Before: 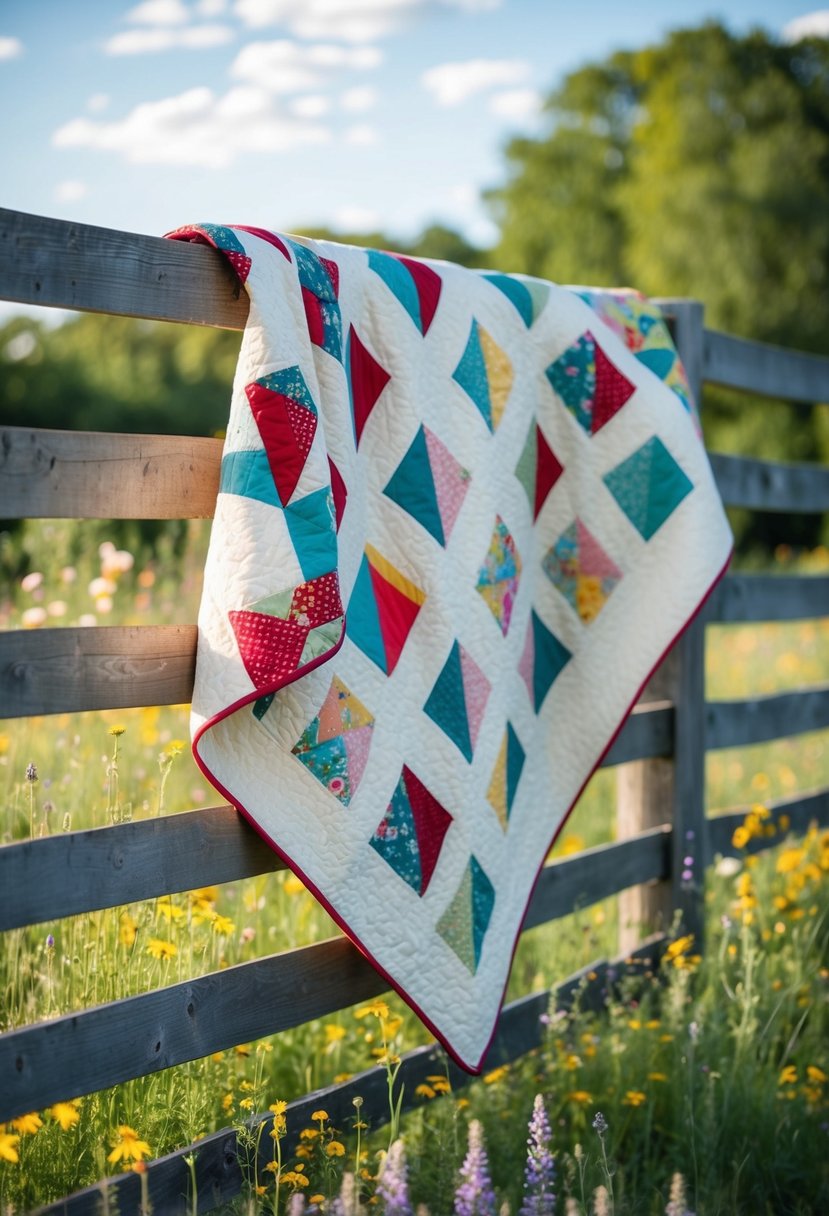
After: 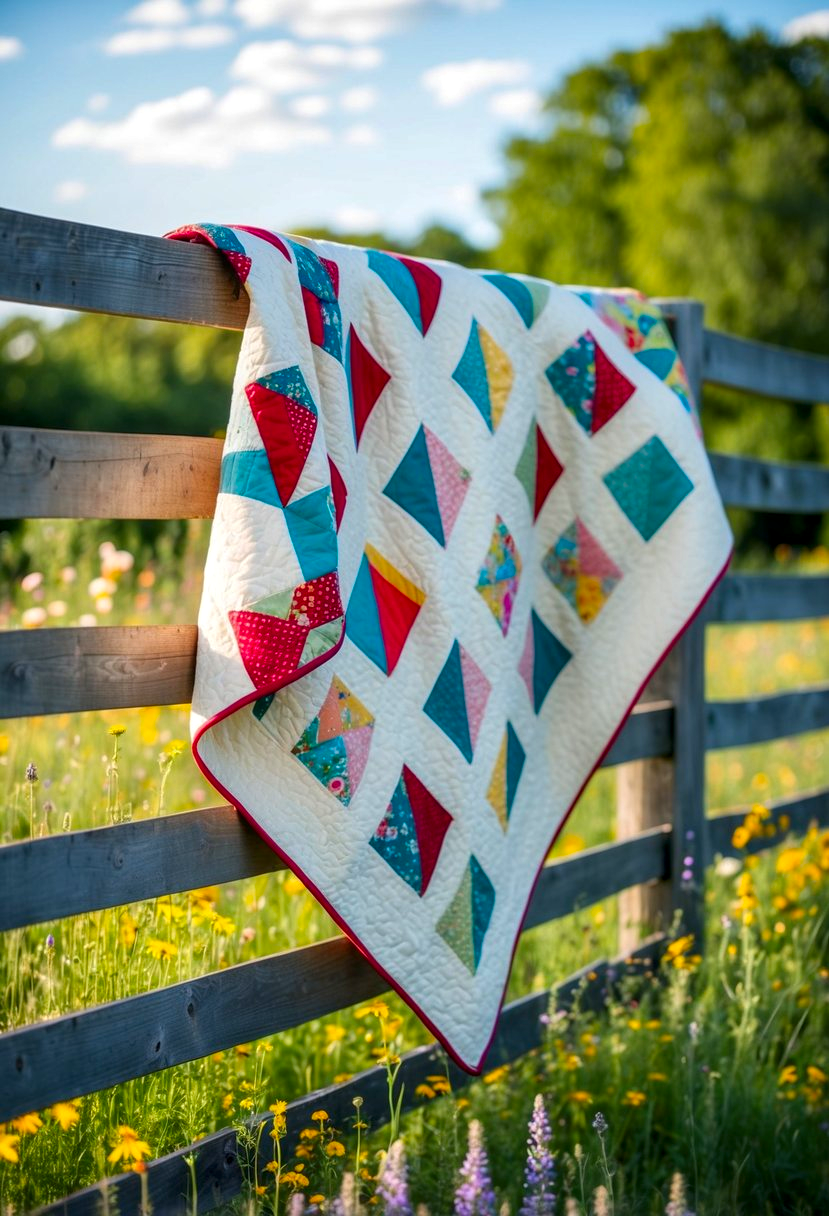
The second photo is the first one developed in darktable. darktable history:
local contrast: on, module defaults
contrast brightness saturation: brightness -0.02, saturation 0.35
